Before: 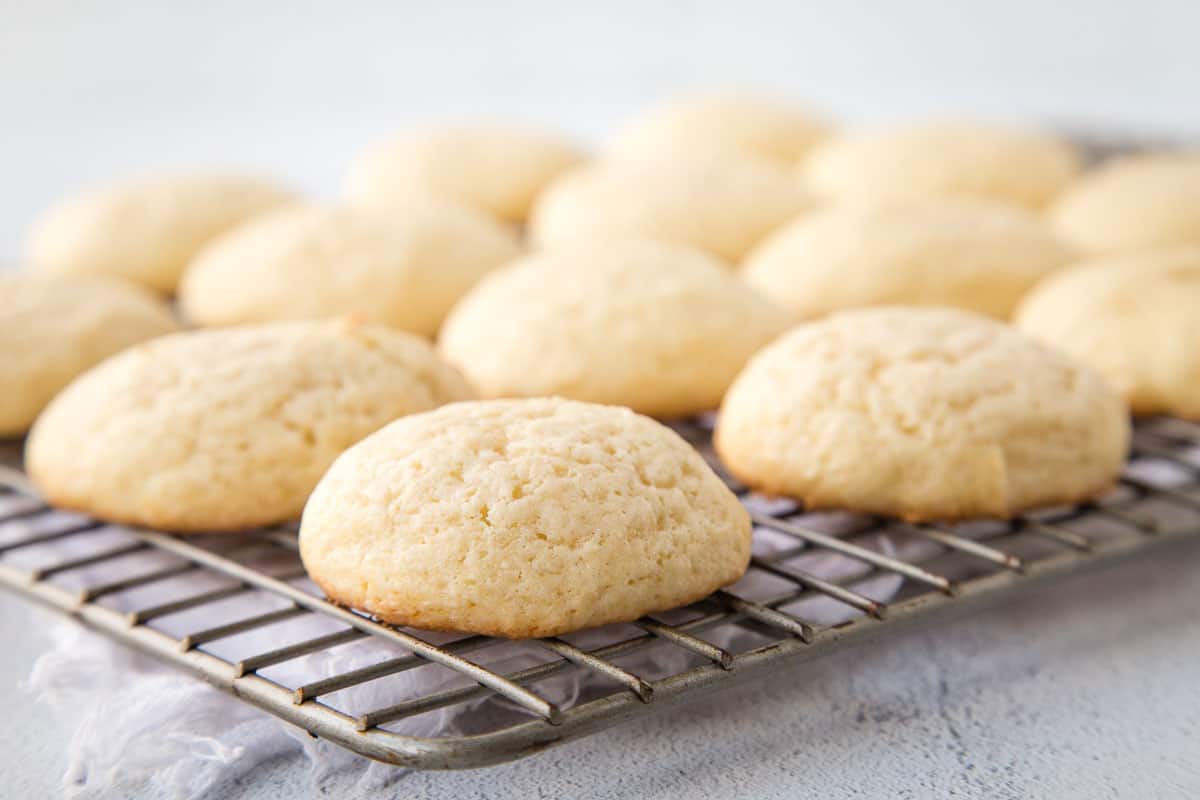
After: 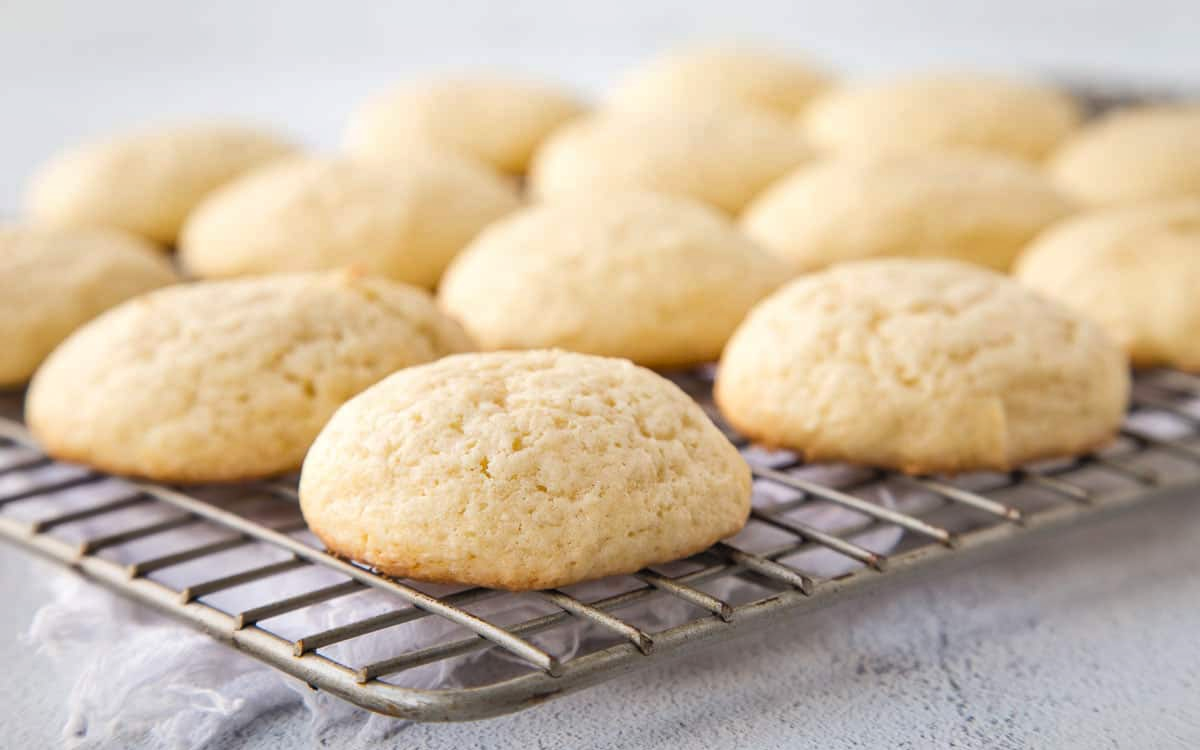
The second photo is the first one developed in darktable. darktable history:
shadows and highlights: shadows 60, soften with gaussian
crop and rotate: top 6.25%
contrast brightness saturation: brightness 0.13
